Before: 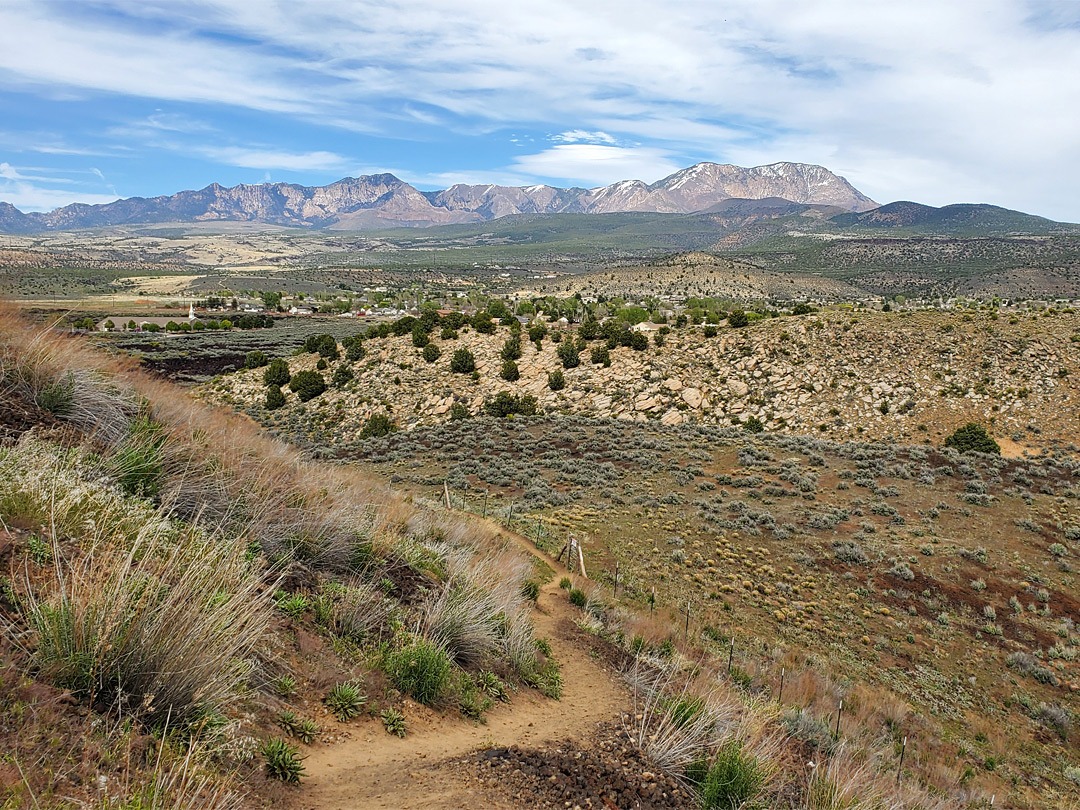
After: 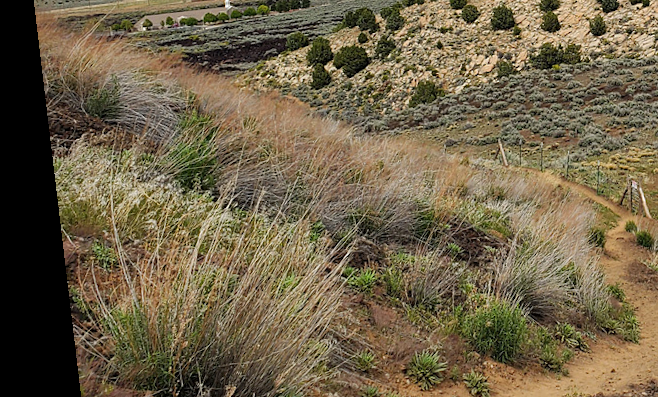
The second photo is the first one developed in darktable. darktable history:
rotate and perspective: rotation -6.83°, automatic cropping off
crop: top 44.483%, right 43.593%, bottom 12.892%
shadows and highlights: shadows 10, white point adjustment 1, highlights -40
